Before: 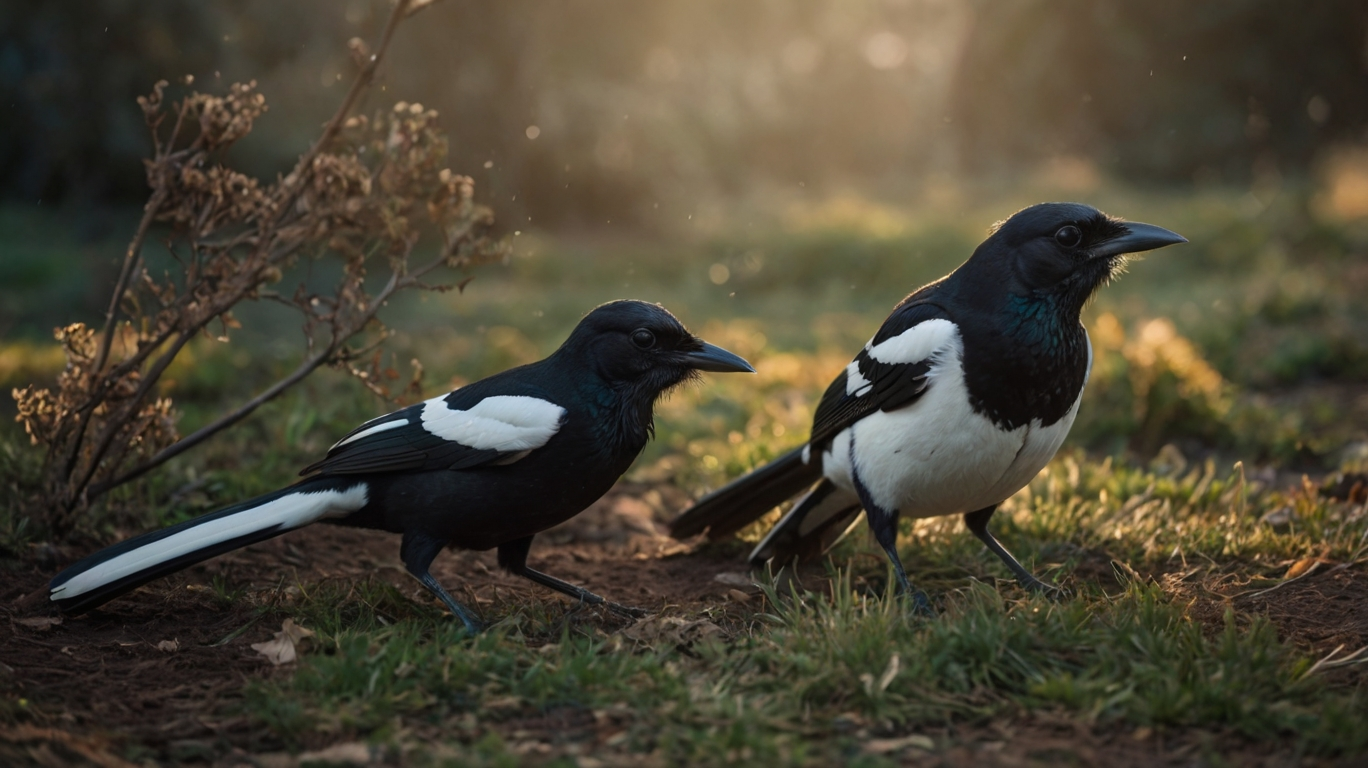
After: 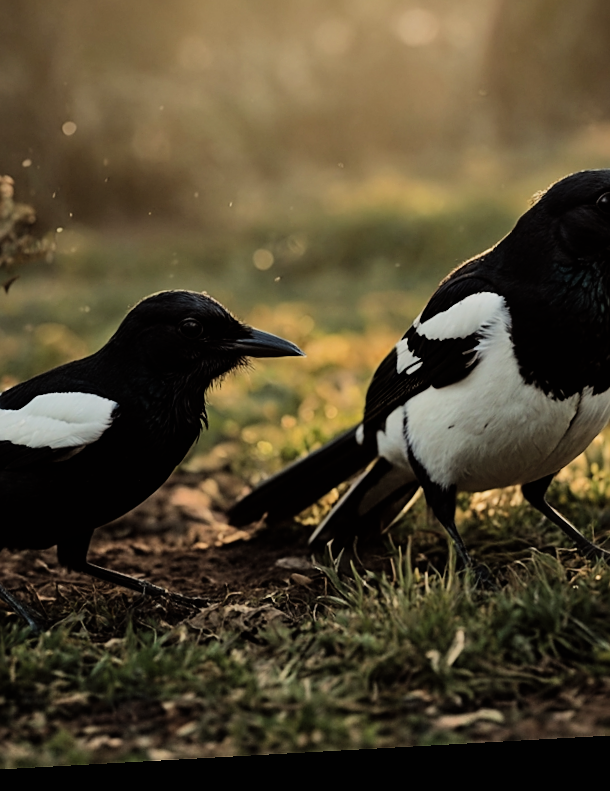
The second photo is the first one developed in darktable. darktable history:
crop: left 33.452%, top 6.025%, right 23.155%
rotate and perspective: rotation -3.18°, automatic cropping off
filmic rgb: black relative exposure -5 EV, hardness 2.88, contrast 1.3, highlights saturation mix -30%
shadows and highlights: shadows 37.27, highlights -28.18, soften with gaussian
sharpen: on, module defaults
color balance: lift [1.005, 1.002, 0.998, 0.998], gamma [1, 1.021, 1.02, 0.979], gain [0.923, 1.066, 1.056, 0.934]
